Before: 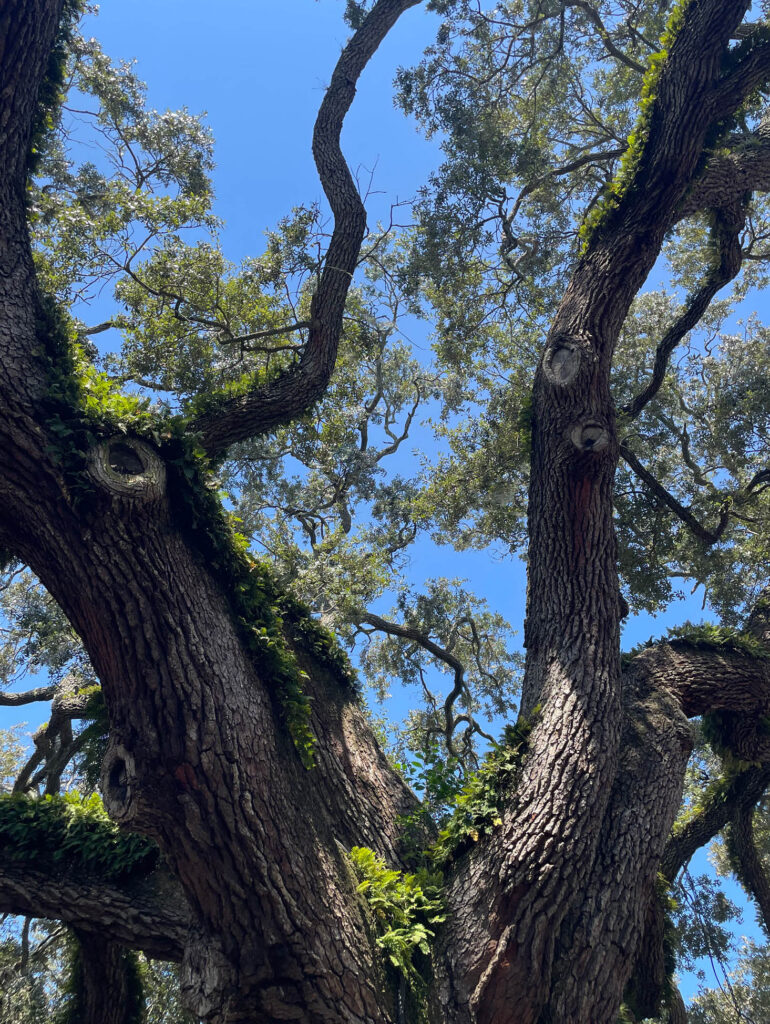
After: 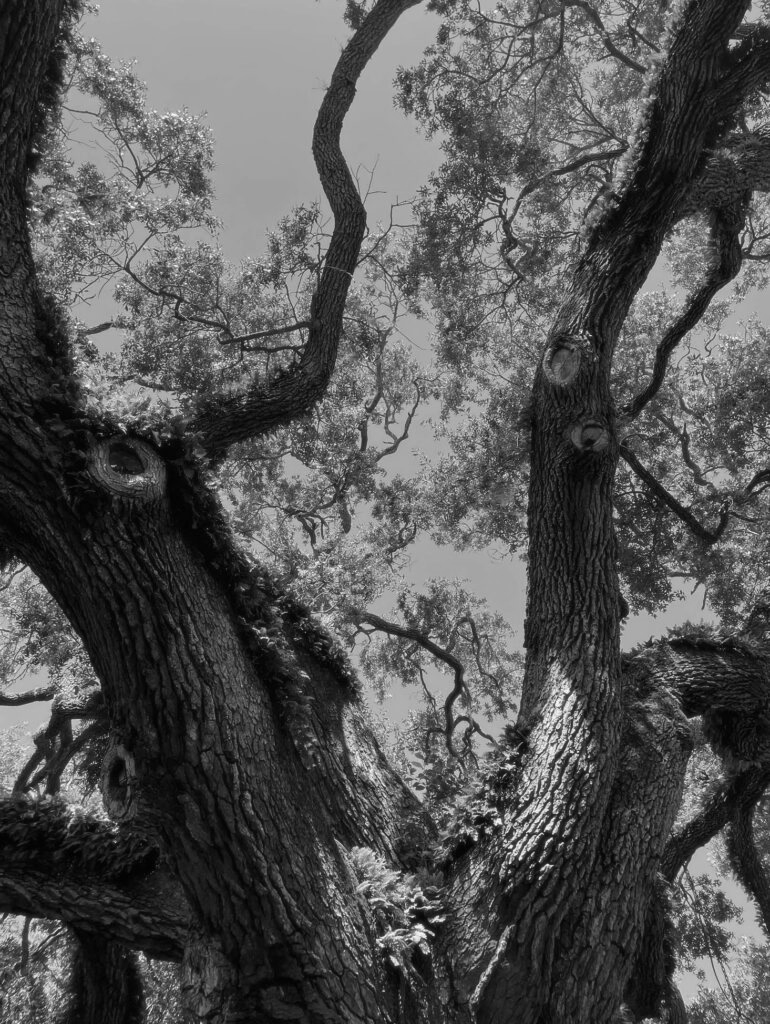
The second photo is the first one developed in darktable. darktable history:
white balance: emerald 1
soften: size 10%, saturation 50%, brightness 0.2 EV, mix 10%
monochrome: on, module defaults
